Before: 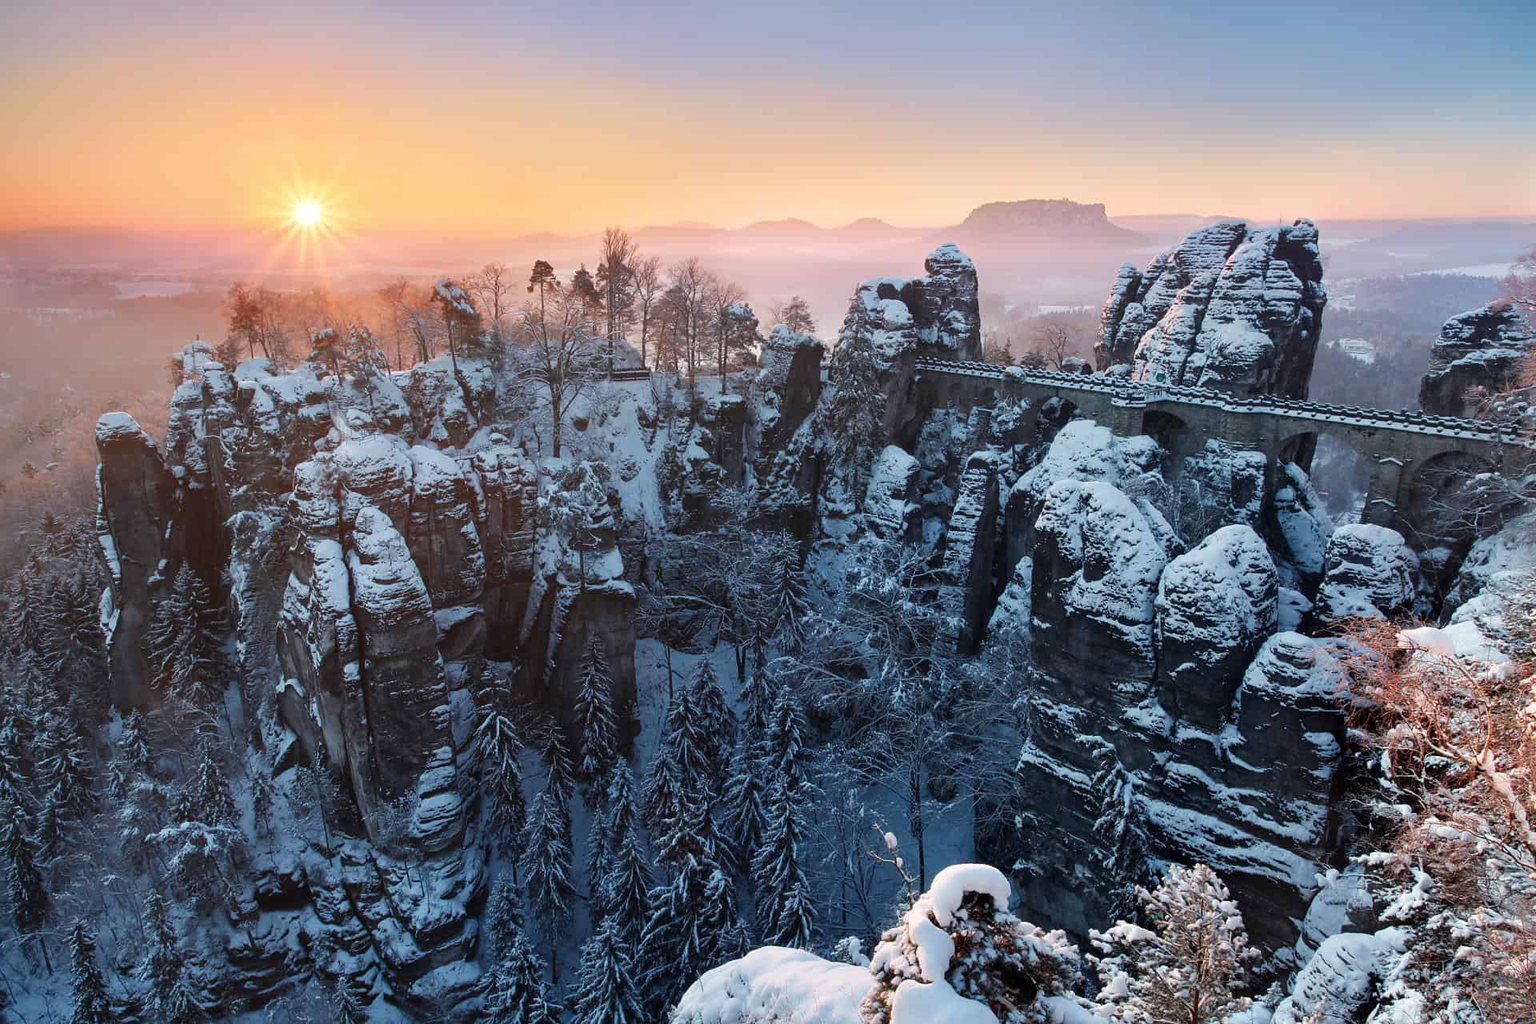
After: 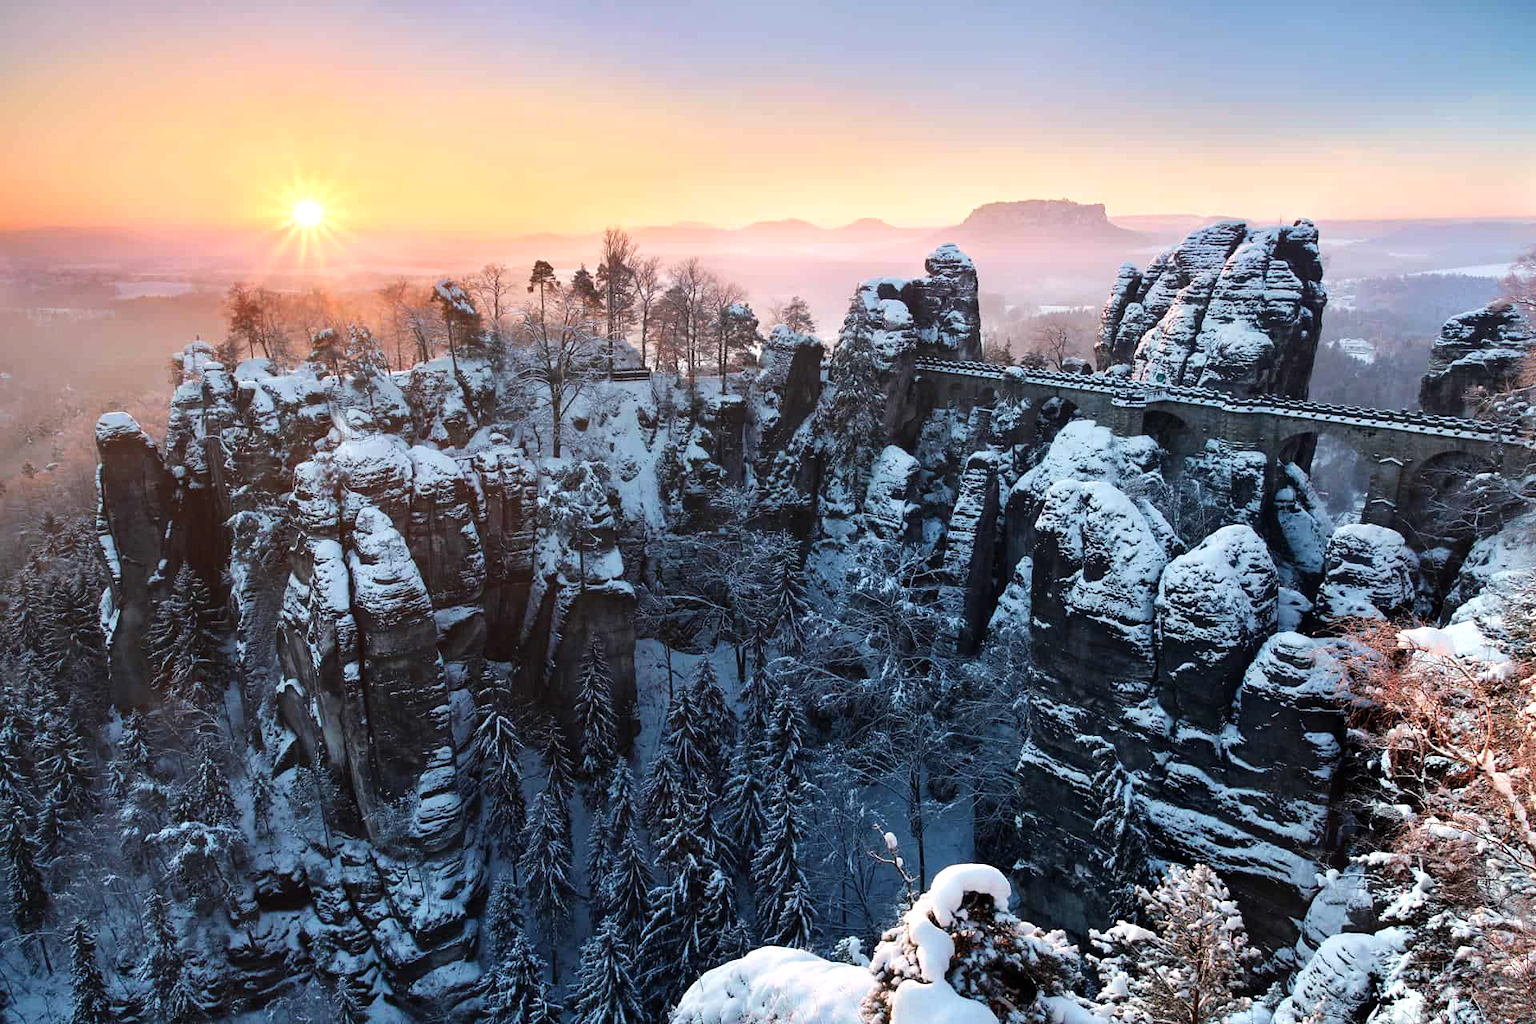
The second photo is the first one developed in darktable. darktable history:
tone equalizer: -8 EV -0.428 EV, -7 EV -0.371 EV, -6 EV -0.363 EV, -5 EV -0.185 EV, -3 EV 0.216 EV, -2 EV 0.312 EV, -1 EV 0.391 EV, +0 EV 0.42 EV, edges refinement/feathering 500, mask exposure compensation -1.57 EV, preserve details no
